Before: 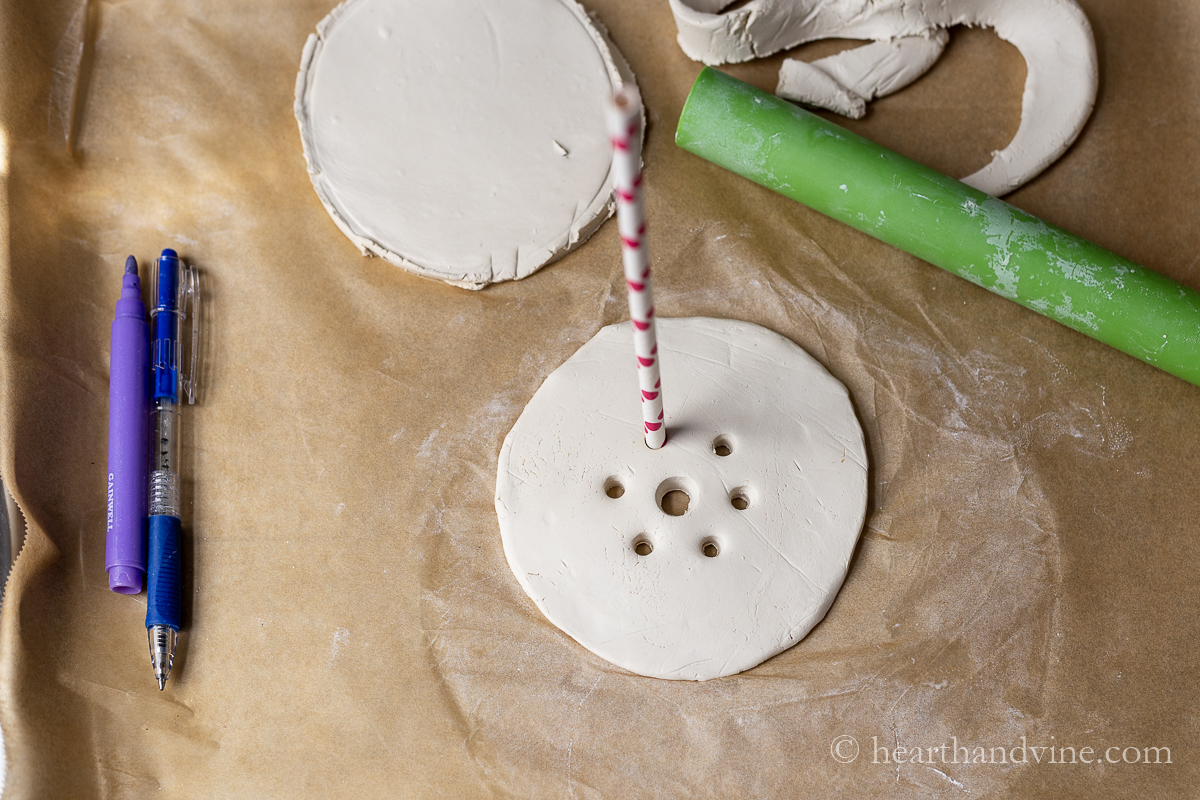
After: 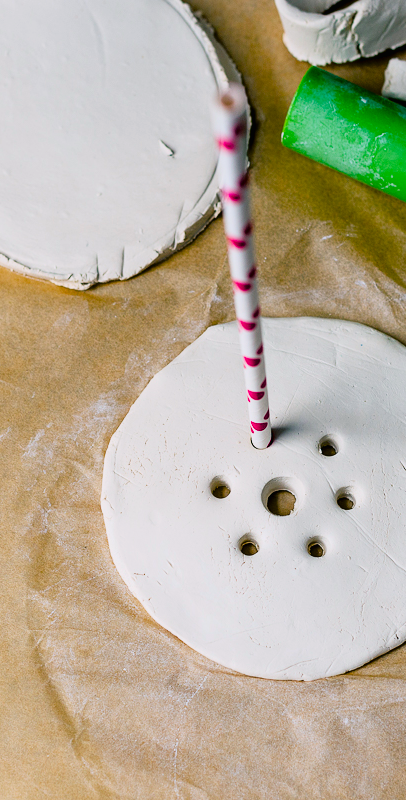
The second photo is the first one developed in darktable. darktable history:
color balance rgb: shadows lift › luminance -5.386%, shadows lift › chroma 1.072%, shadows lift › hue 218.52°, power › luminance -7.73%, power › chroma 2.247%, power › hue 219.79°, highlights gain › luminance 17.427%, global offset › luminance -0.87%, perceptual saturation grading › global saturation 39.79%, perceptual saturation grading › highlights -25.265%, perceptual saturation grading › mid-tones 35.379%, perceptual saturation grading › shadows 35.255%, global vibrance 20%
crop: left 32.912%, right 33.205%
tone curve: curves: ch0 [(0, 0.009) (0.105, 0.054) (0.195, 0.132) (0.289, 0.278) (0.384, 0.391) (0.513, 0.53) (0.66, 0.667) (0.895, 0.863) (1, 0.919)]; ch1 [(0, 0) (0.161, 0.092) (0.35, 0.33) (0.403, 0.395) (0.456, 0.469) (0.502, 0.499) (0.519, 0.514) (0.576, 0.584) (0.642, 0.658) (0.701, 0.742) (1, 0.942)]; ch2 [(0, 0) (0.371, 0.362) (0.437, 0.437) (0.501, 0.5) (0.53, 0.528) (0.569, 0.564) (0.619, 0.58) (0.883, 0.752) (1, 0.929)], color space Lab, linked channels, preserve colors none
